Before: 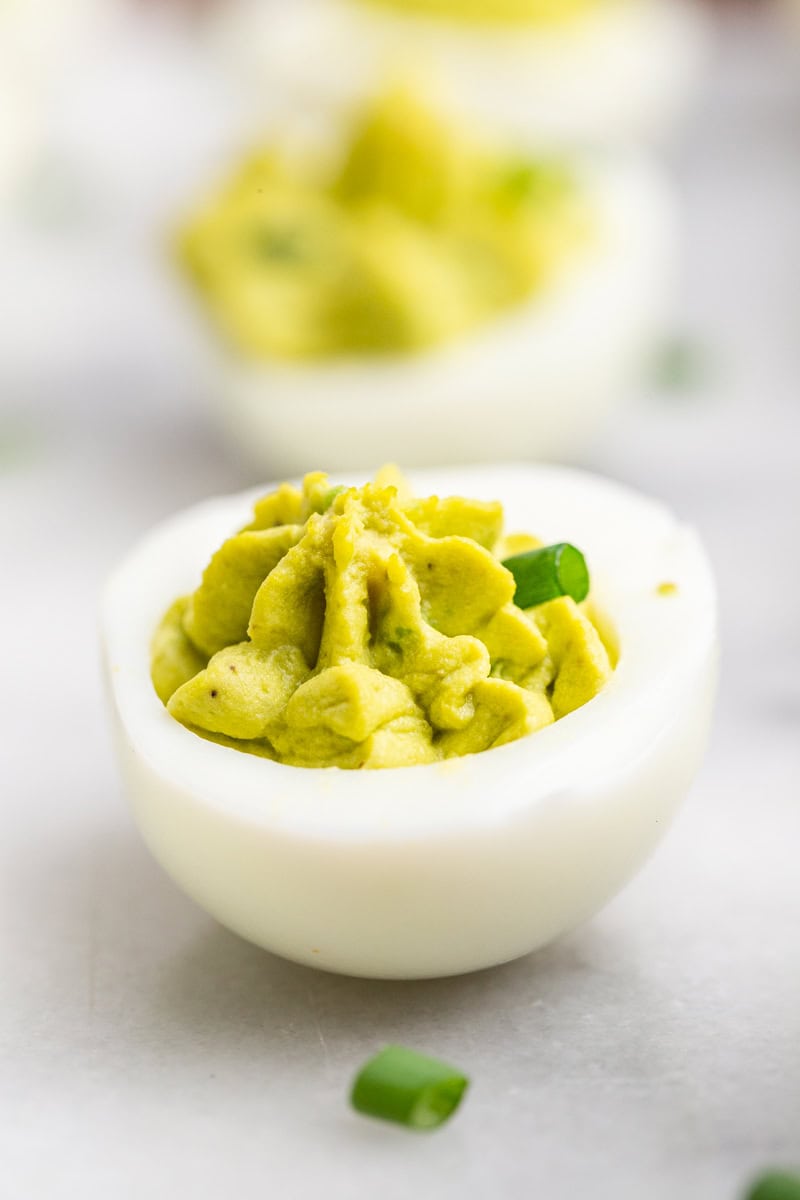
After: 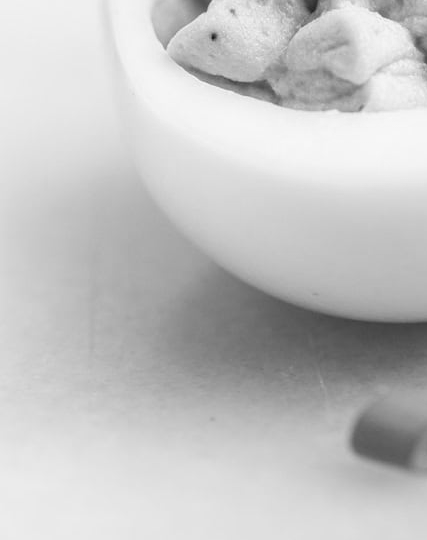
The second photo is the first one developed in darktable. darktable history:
crop and rotate: top 54.778%, right 46.61%, bottom 0.159%
color zones: curves: ch1 [(0, -0.014) (0.143, -0.013) (0.286, -0.013) (0.429, -0.016) (0.571, -0.019) (0.714, -0.015) (0.857, 0.002) (1, -0.014)]
